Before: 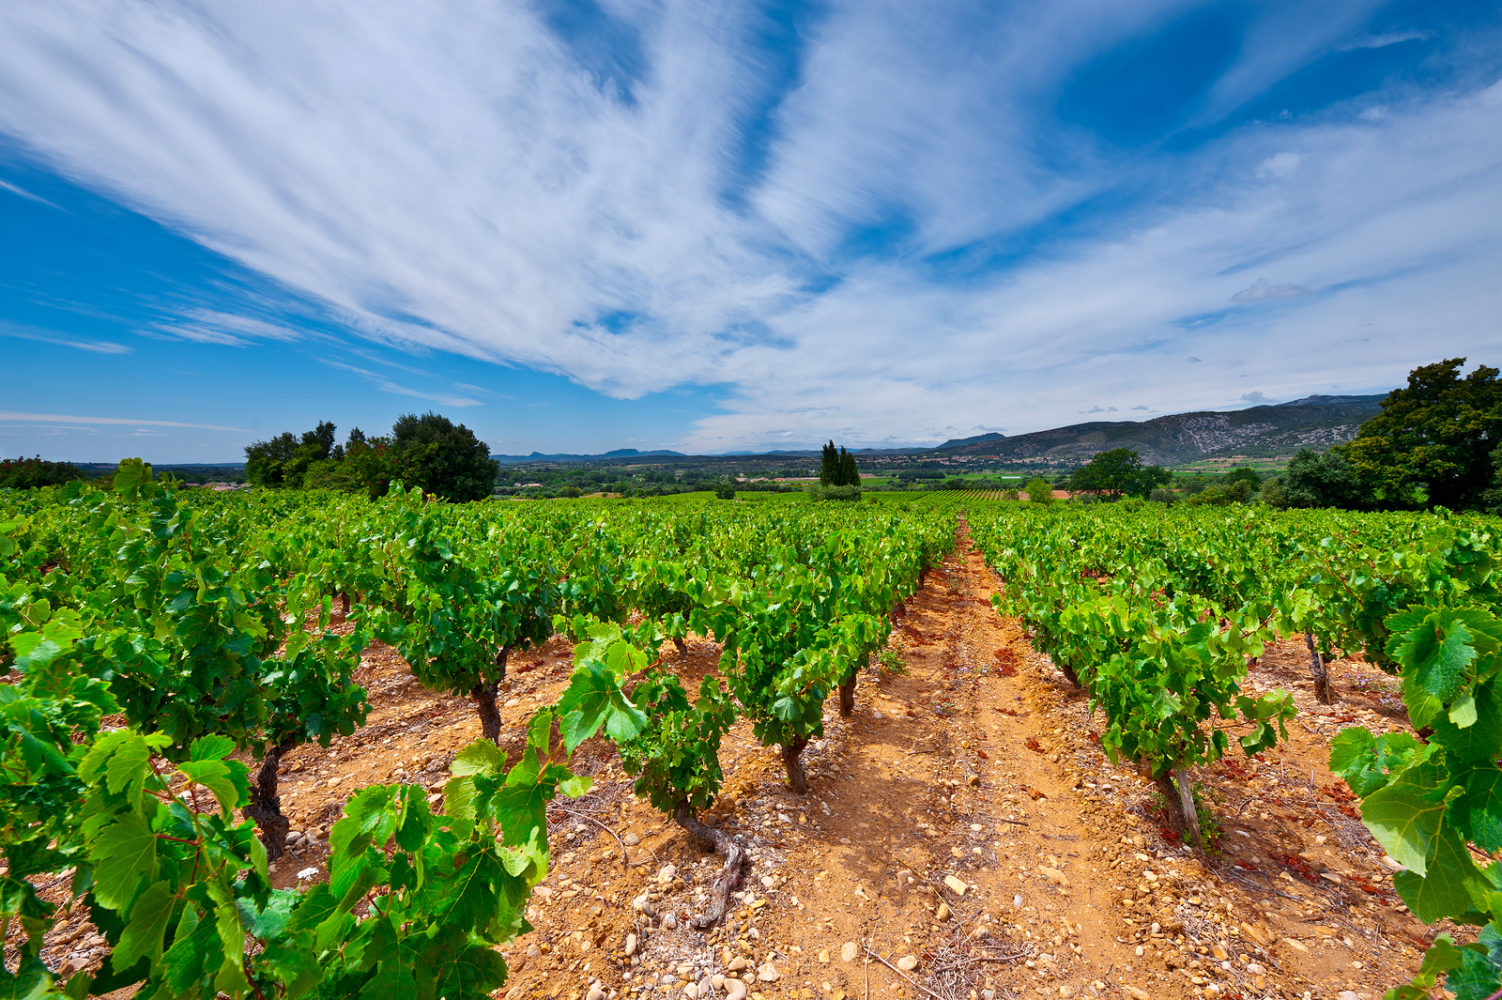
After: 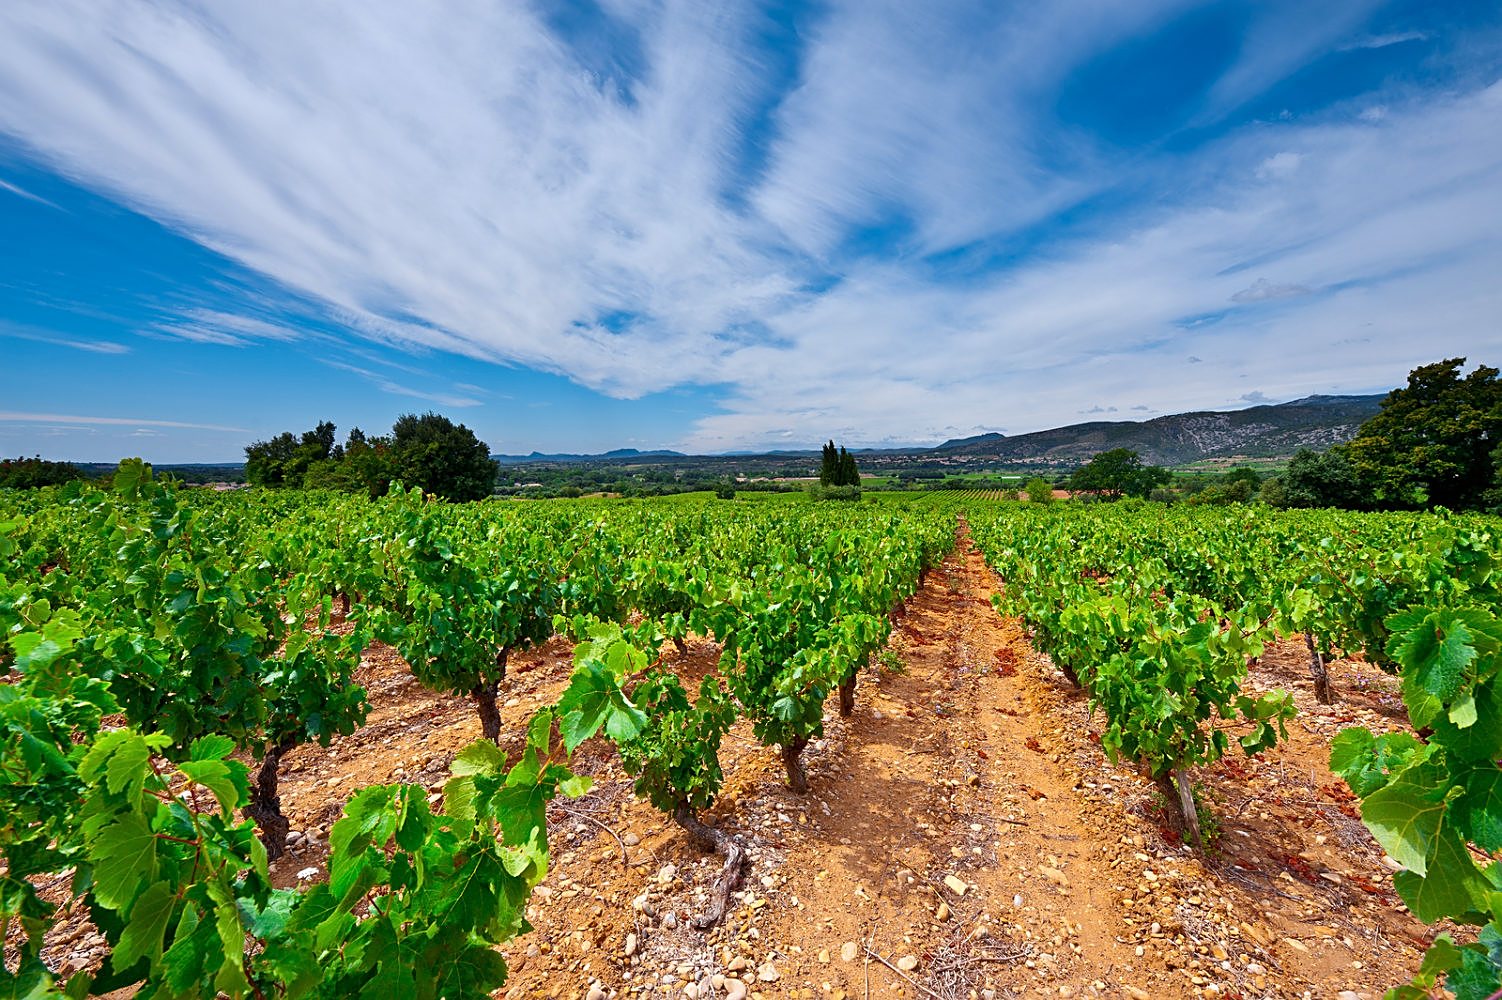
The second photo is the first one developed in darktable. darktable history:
color correction: highlights a* 0.003, highlights b* -0.283
sharpen: on, module defaults
